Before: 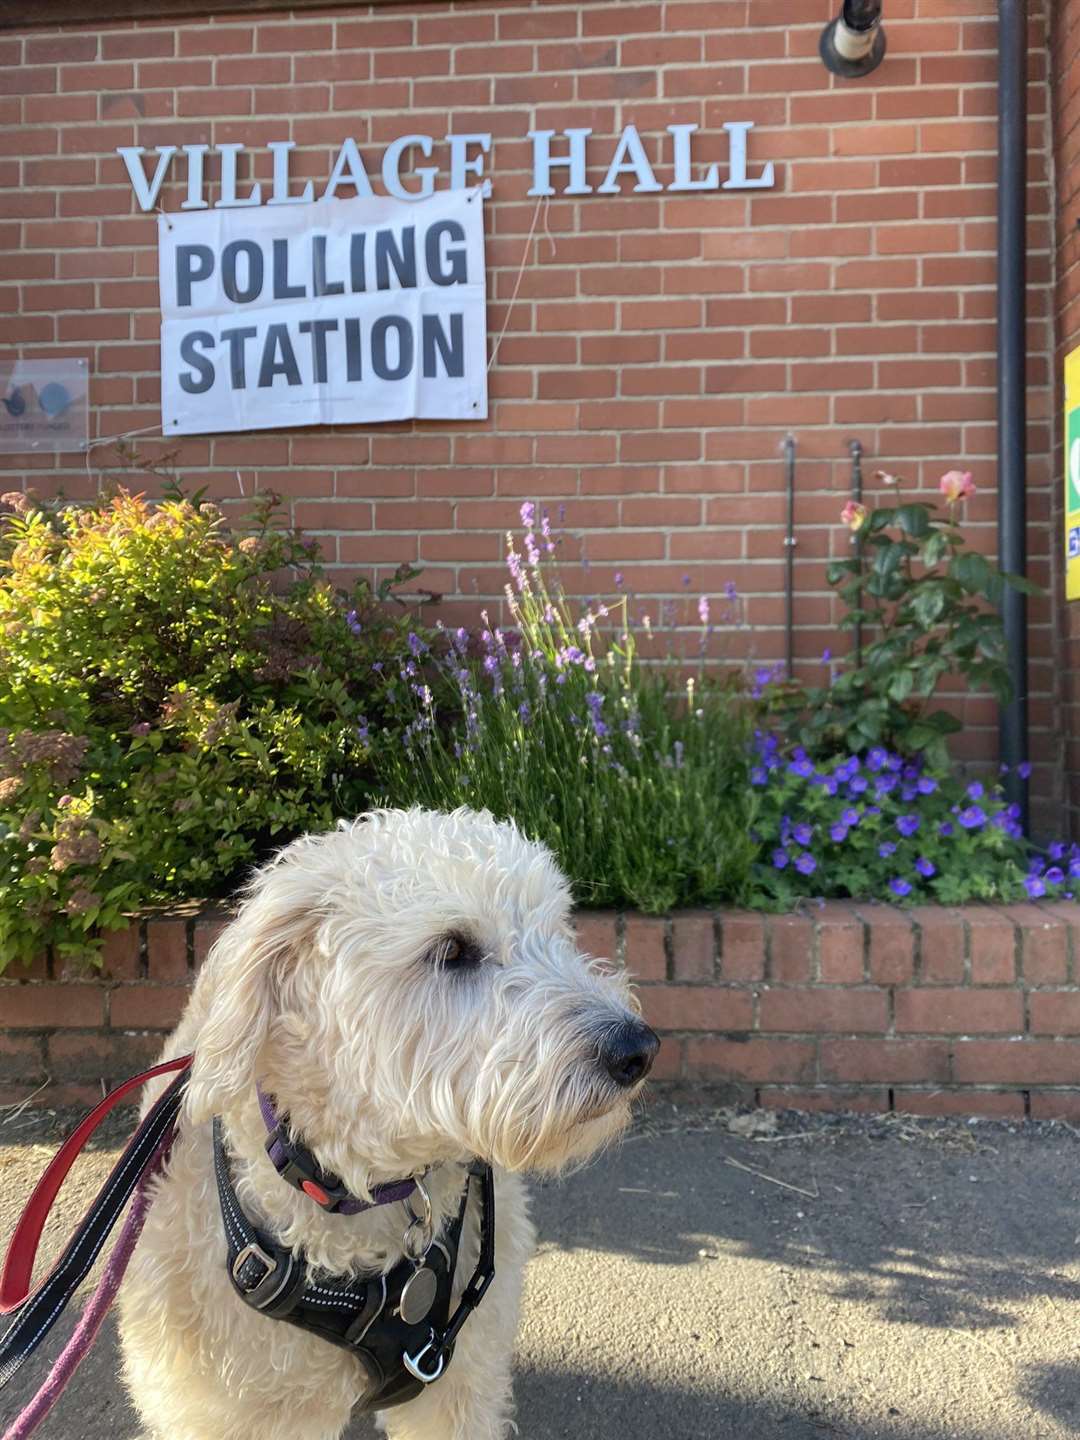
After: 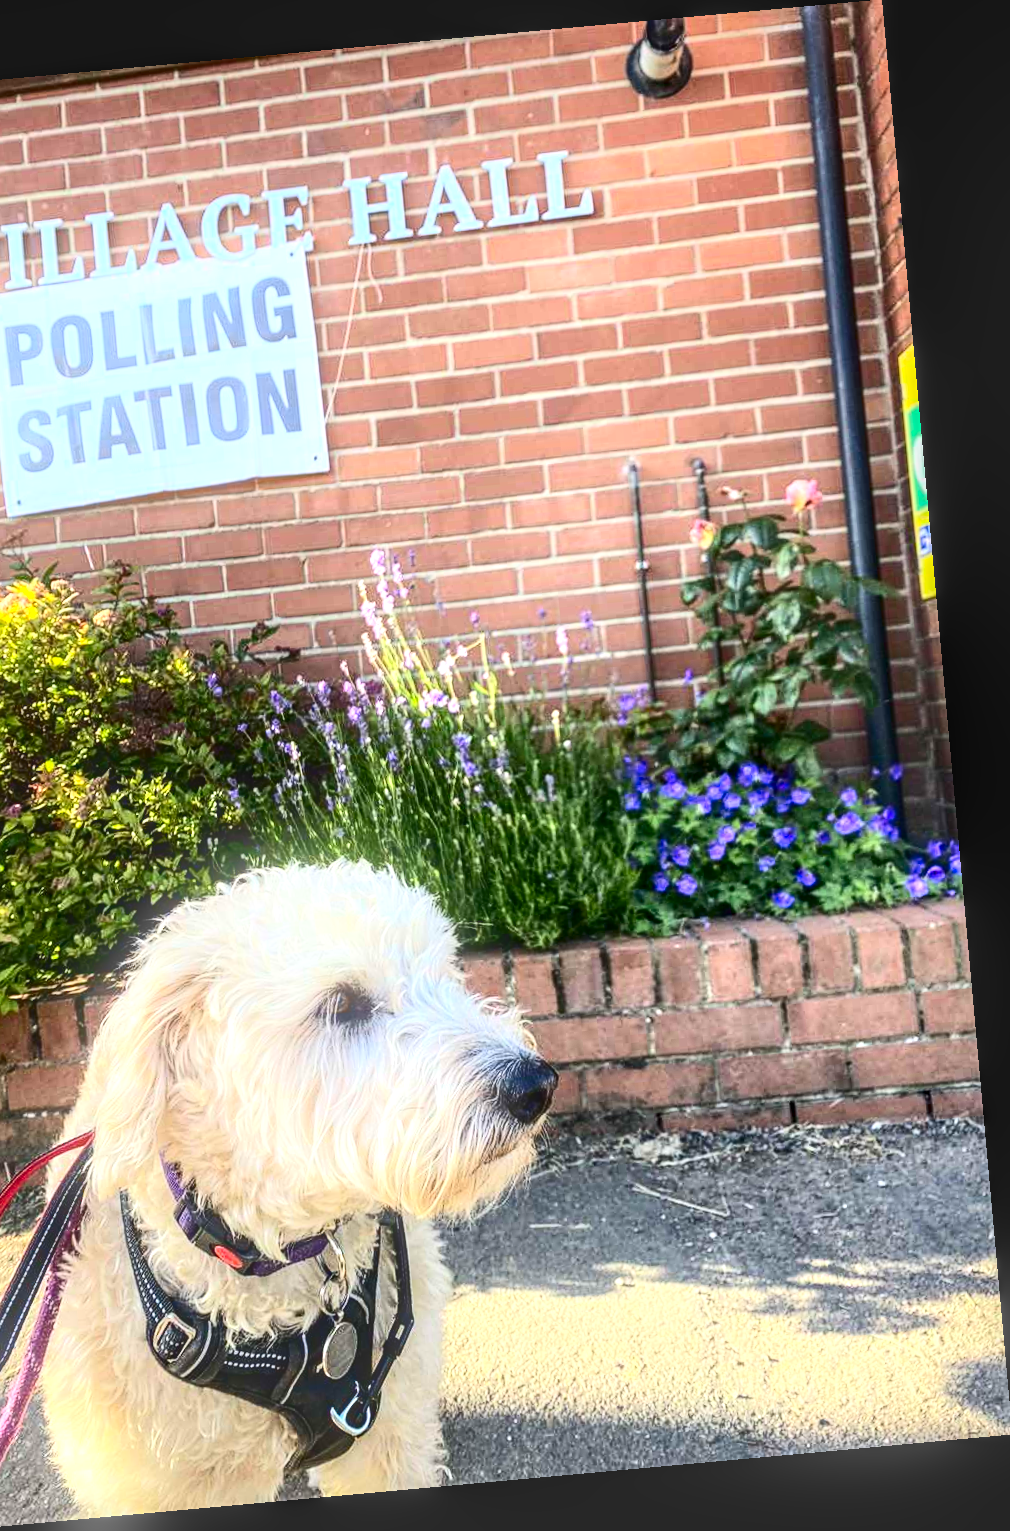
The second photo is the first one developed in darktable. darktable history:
sharpen: amount 0.2
contrast brightness saturation: contrast 0.32, brightness -0.08, saturation 0.17
rotate and perspective: rotation -5.2°, automatic cropping off
exposure: exposure 1 EV, compensate highlight preservation false
local contrast: highlights 0%, shadows 0%, detail 133%
crop: left 16.145%
bloom: size 9%, threshold 100%, strength 7%
